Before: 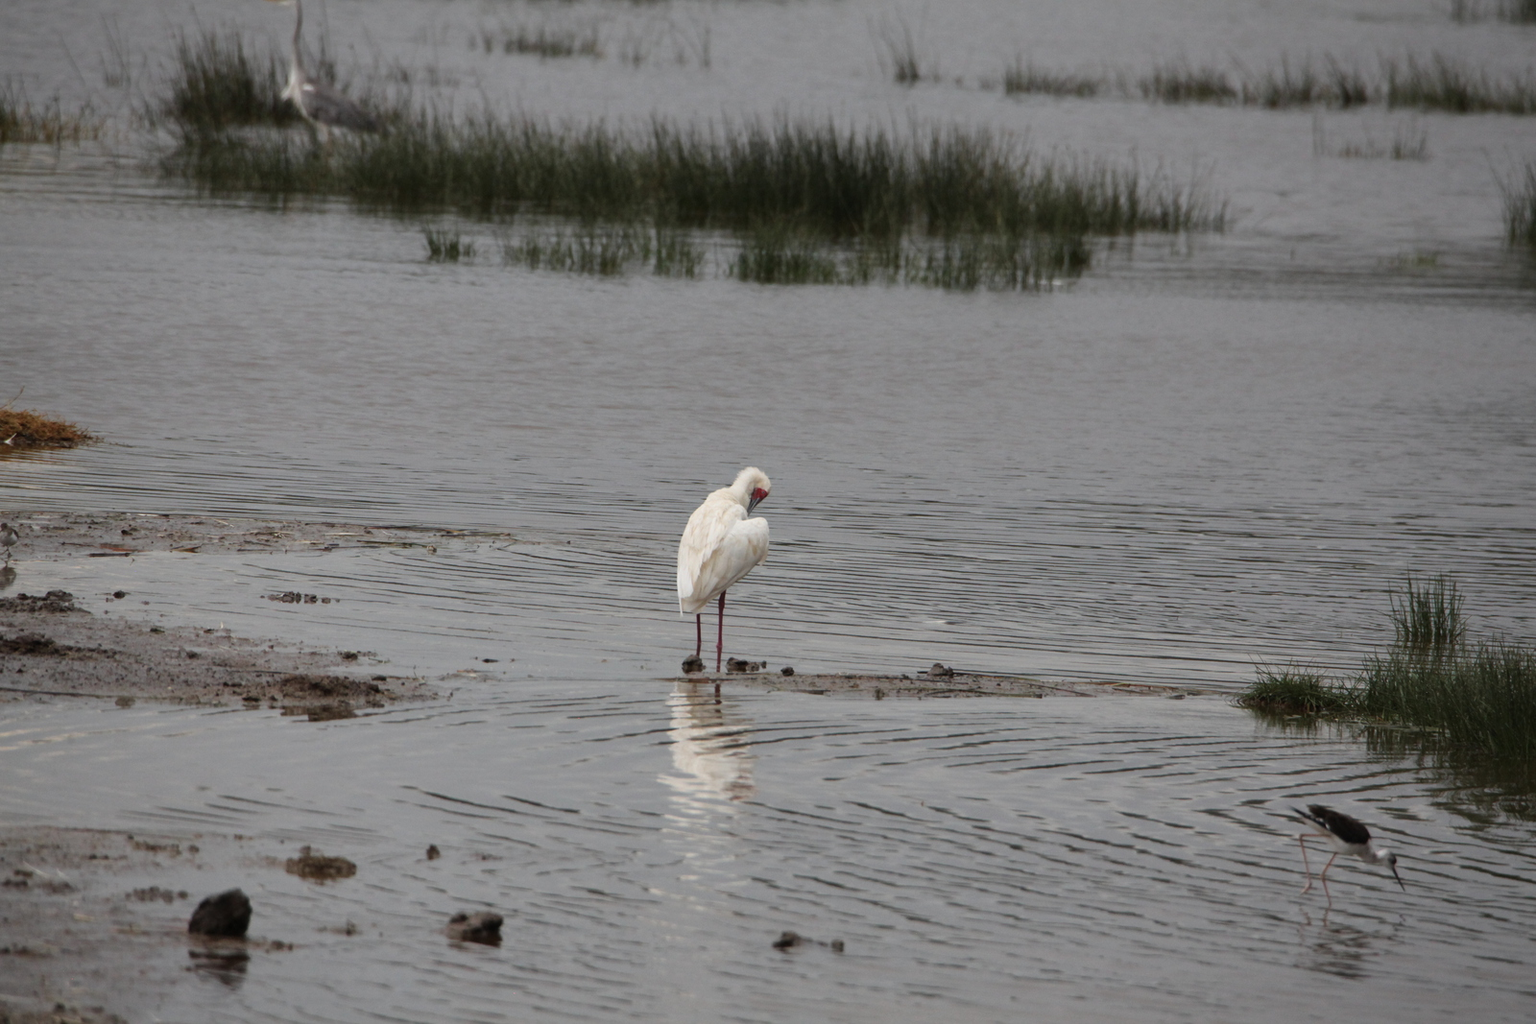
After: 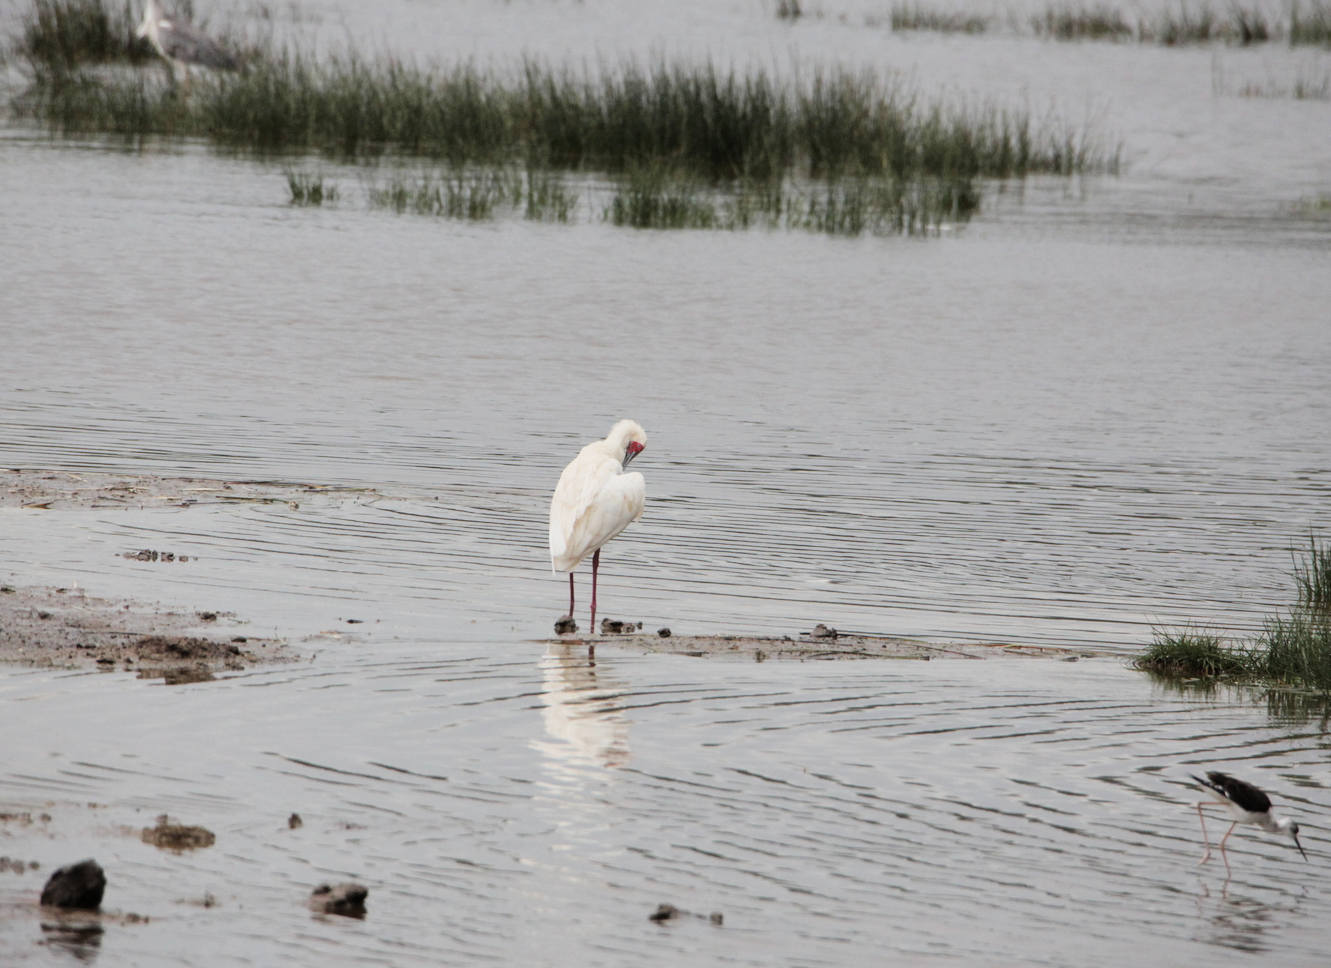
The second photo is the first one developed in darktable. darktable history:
crop: left 9.804%, top 6.328%, right 6.985%, bottom 2.387%
exposure: black level correction 0, exposure 1.096 EV, compensate highlight preservation false
filmic rgb: black relative exposure -7.65 EV, white relative exposure 4.56 EV, hardness 3.61
